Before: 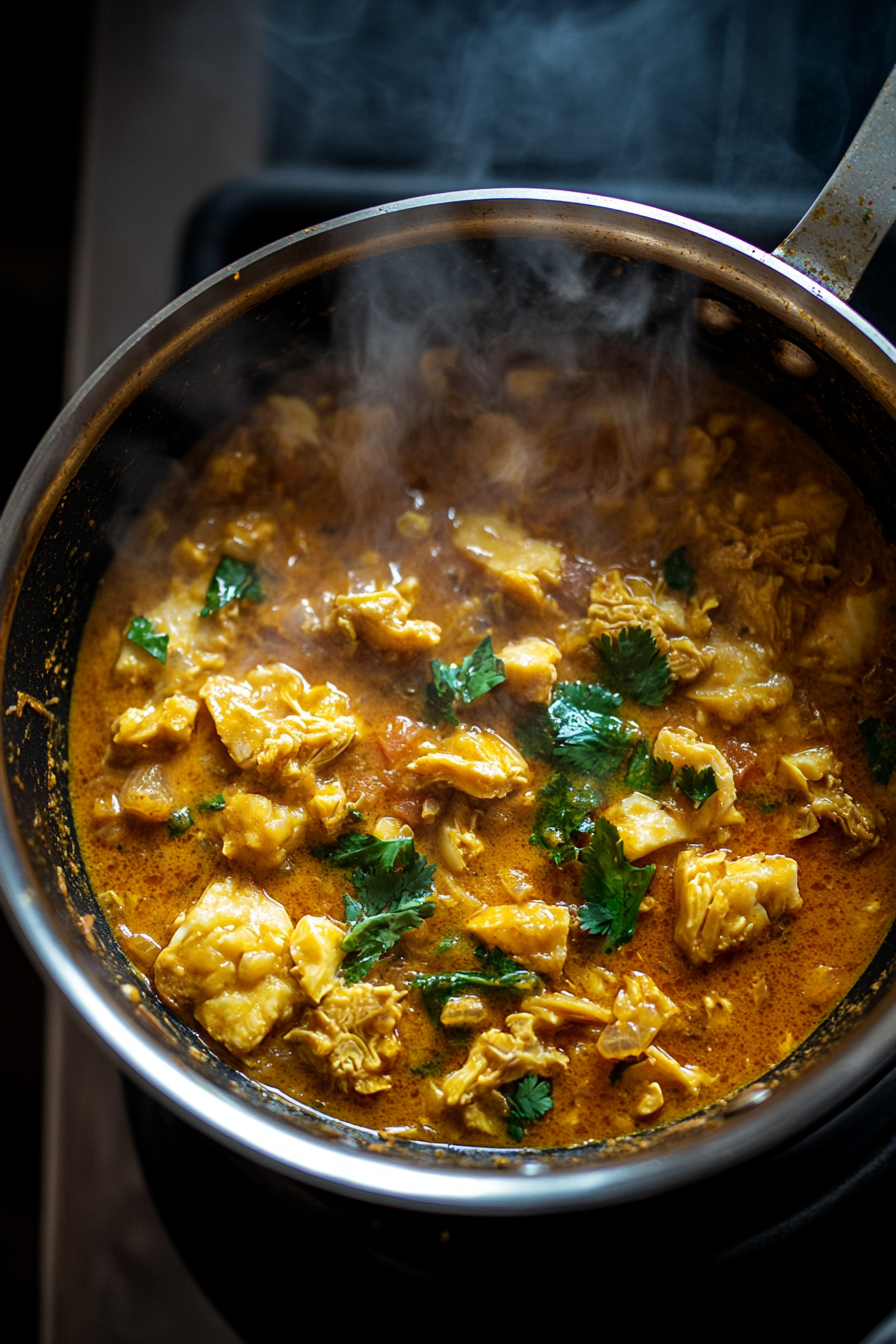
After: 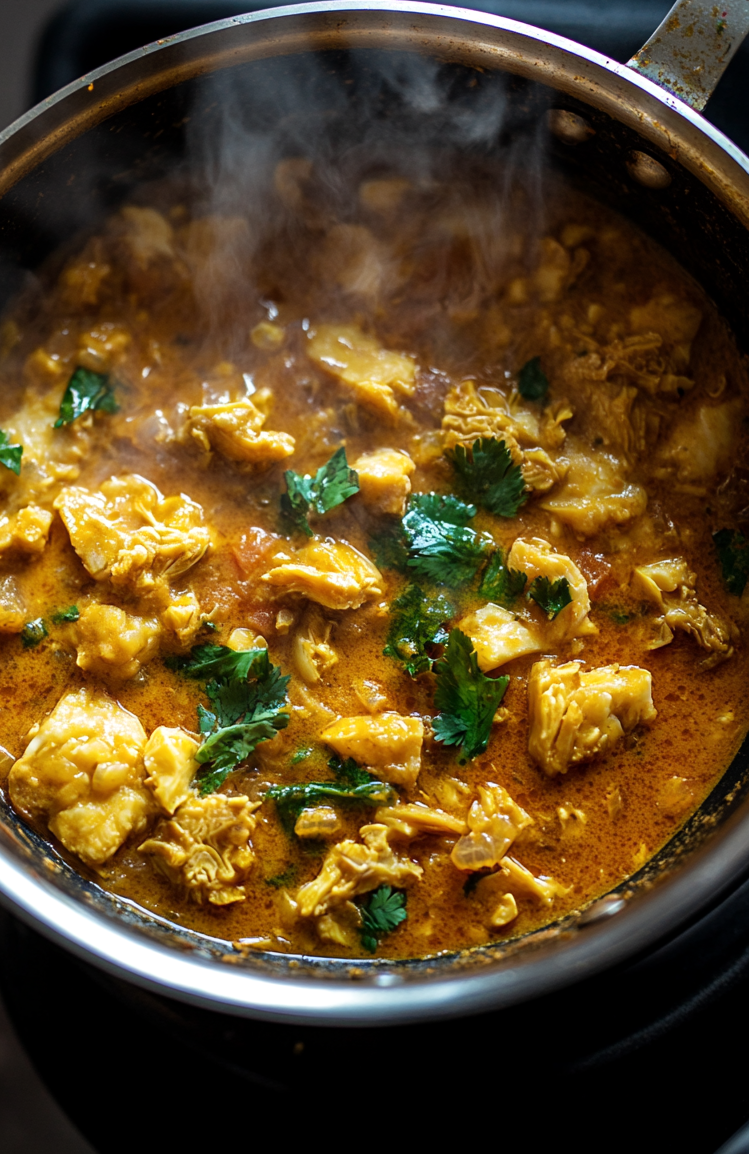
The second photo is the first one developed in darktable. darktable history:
shadows and highlights: shadows 12.15, white point adjustment 1.13, soften with gaussian
crop: left 16.359%, top 14.125%
